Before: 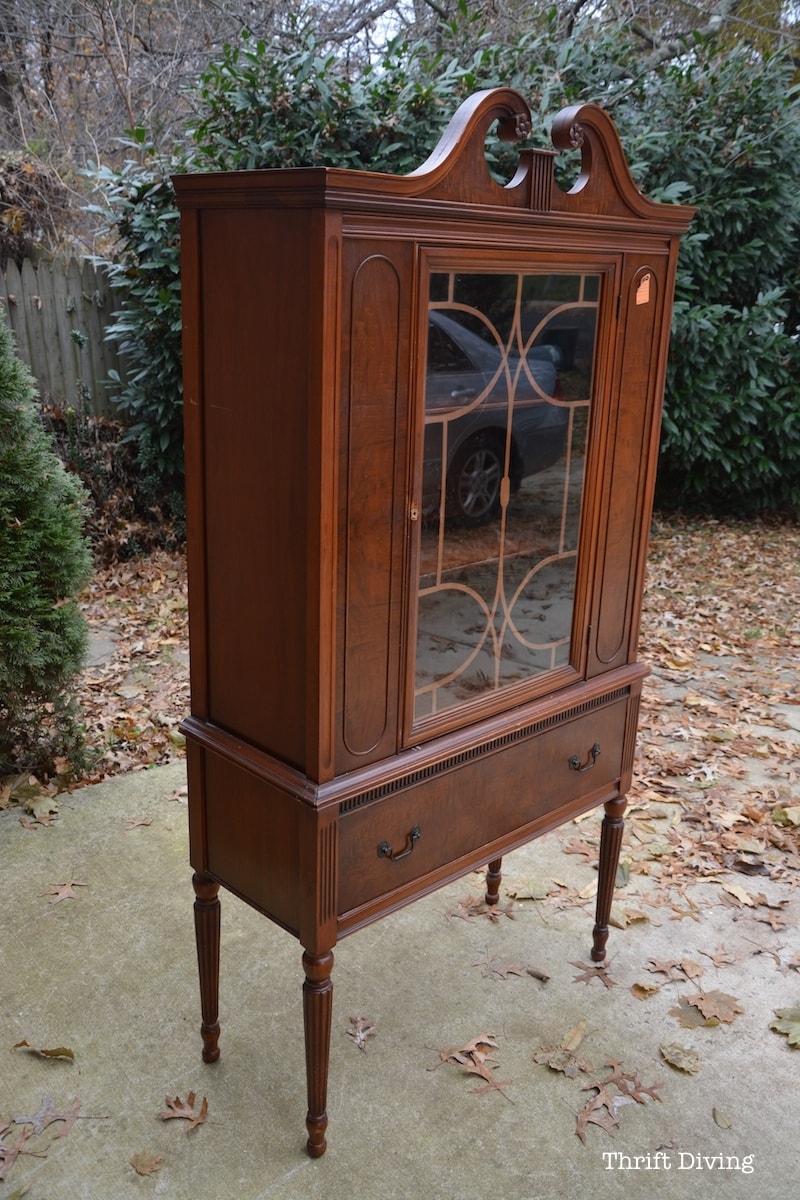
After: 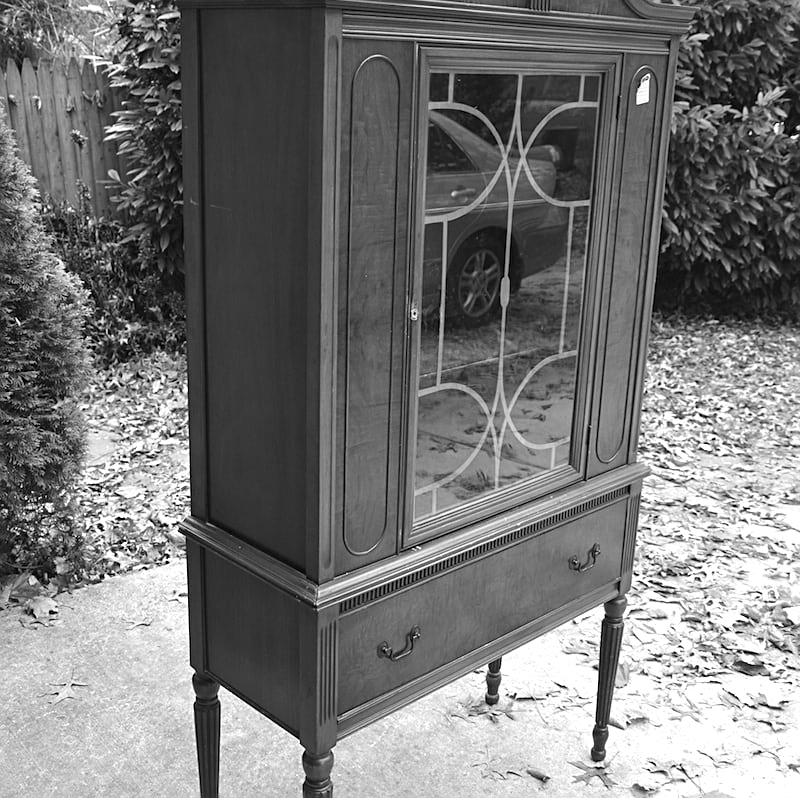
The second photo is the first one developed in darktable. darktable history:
crop: top 16.727%, bottom 16.727%
exposure: black level correction 0, exposure 1 EV, compensate exposure bias true, compensate highlight preservation false
monochrome: on, module defaults
sharpen: on, module defaults
